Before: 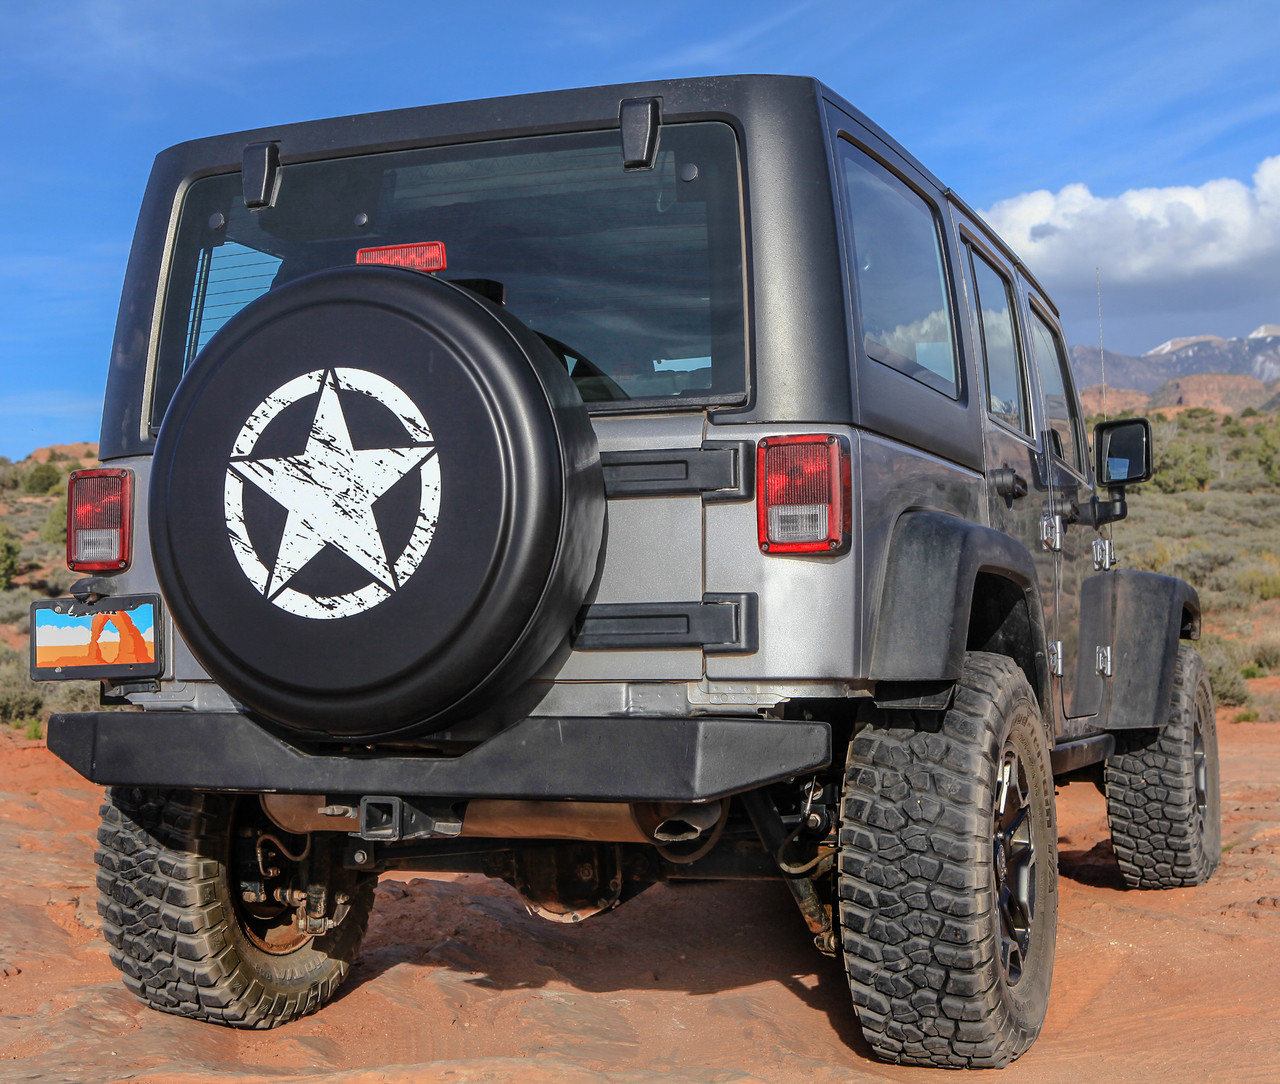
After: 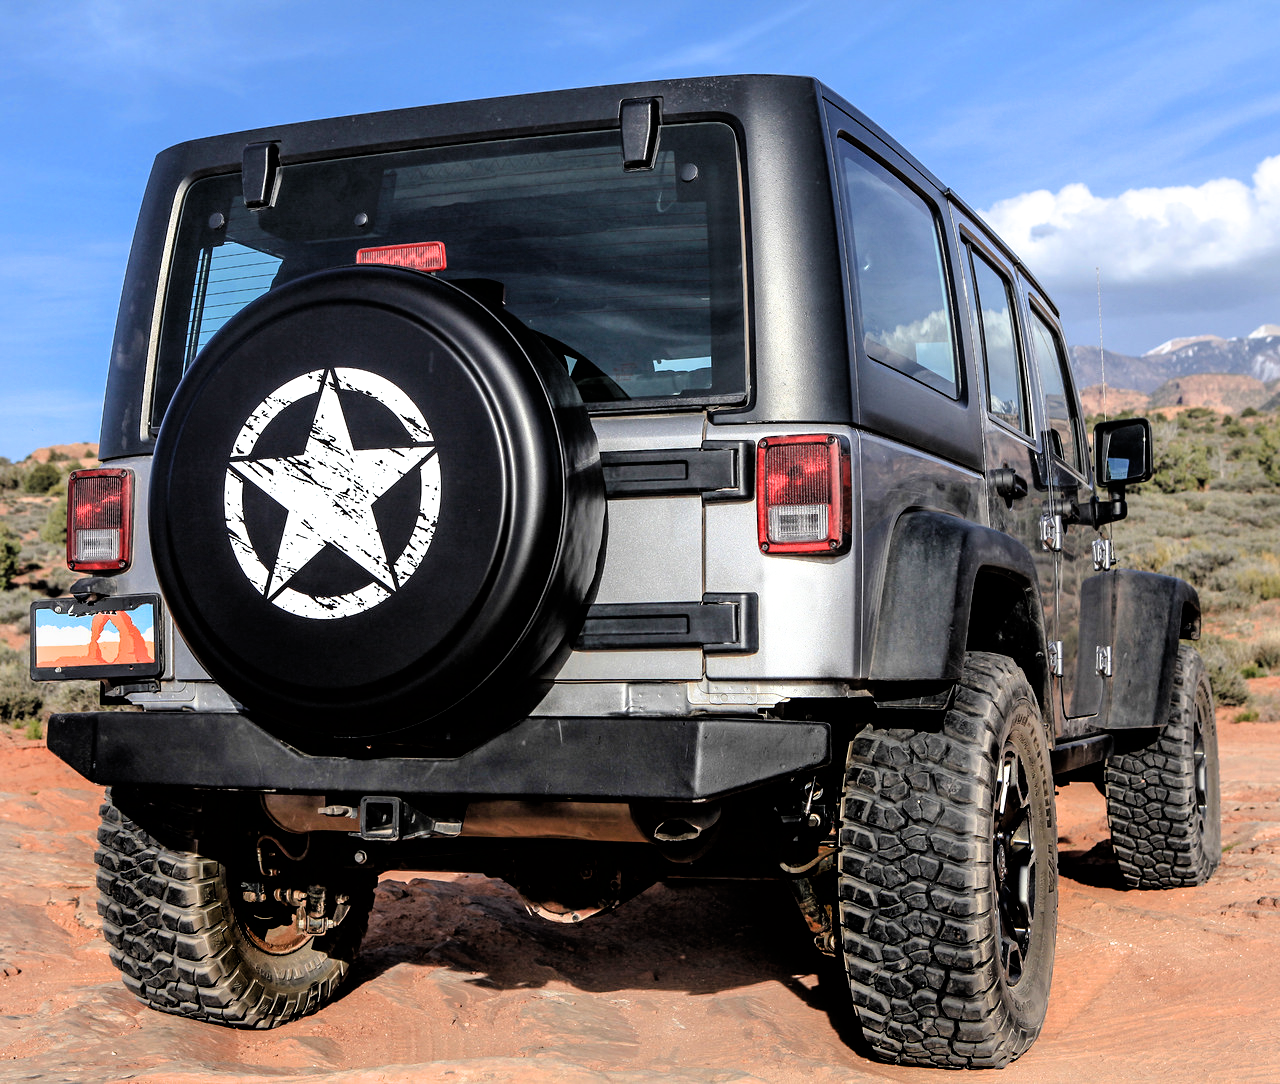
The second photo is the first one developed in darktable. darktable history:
exposure: exposure 0.2 EV, compensate highlight preservation false
filmic rgb: black relative exposure -3.57 EV, white relative exposure 2.29 EV, hardness 3.41
